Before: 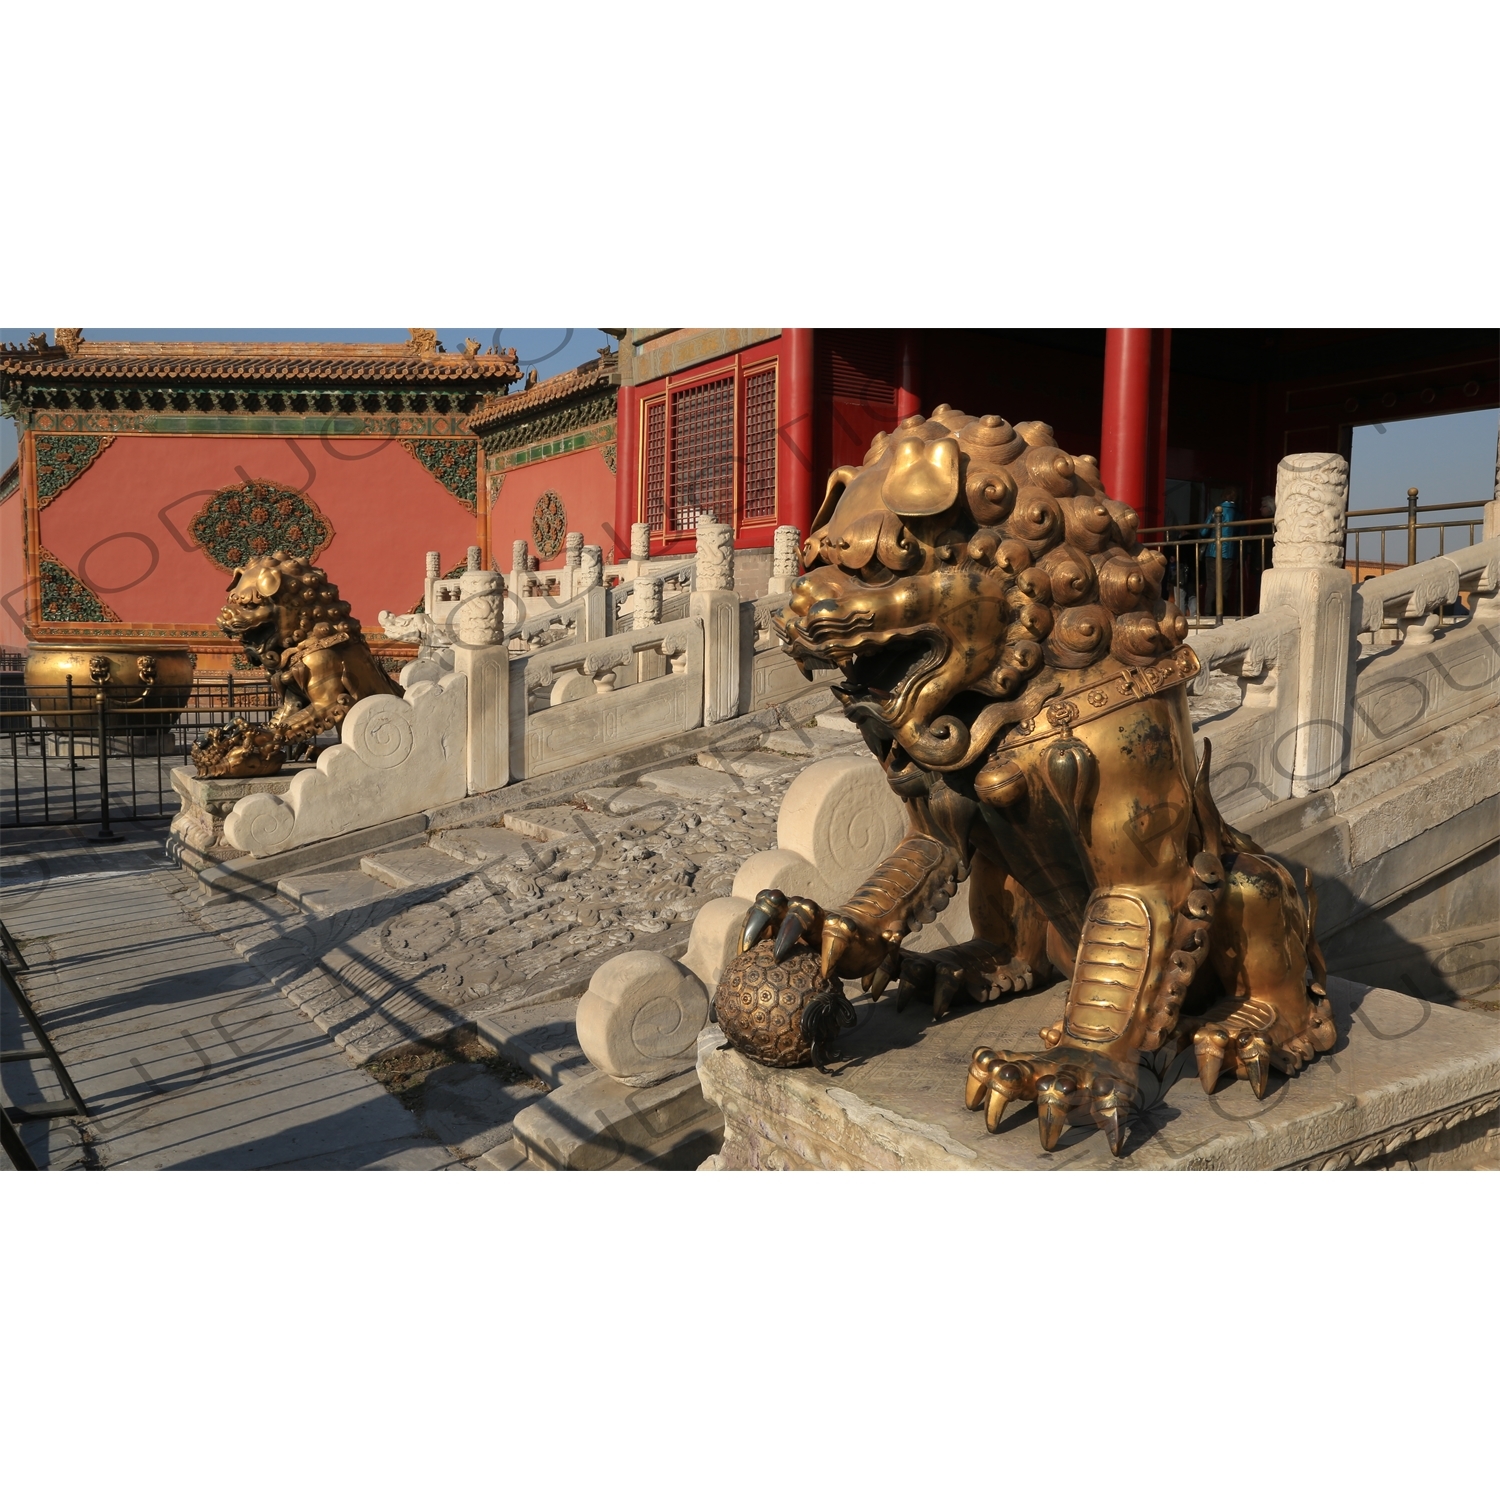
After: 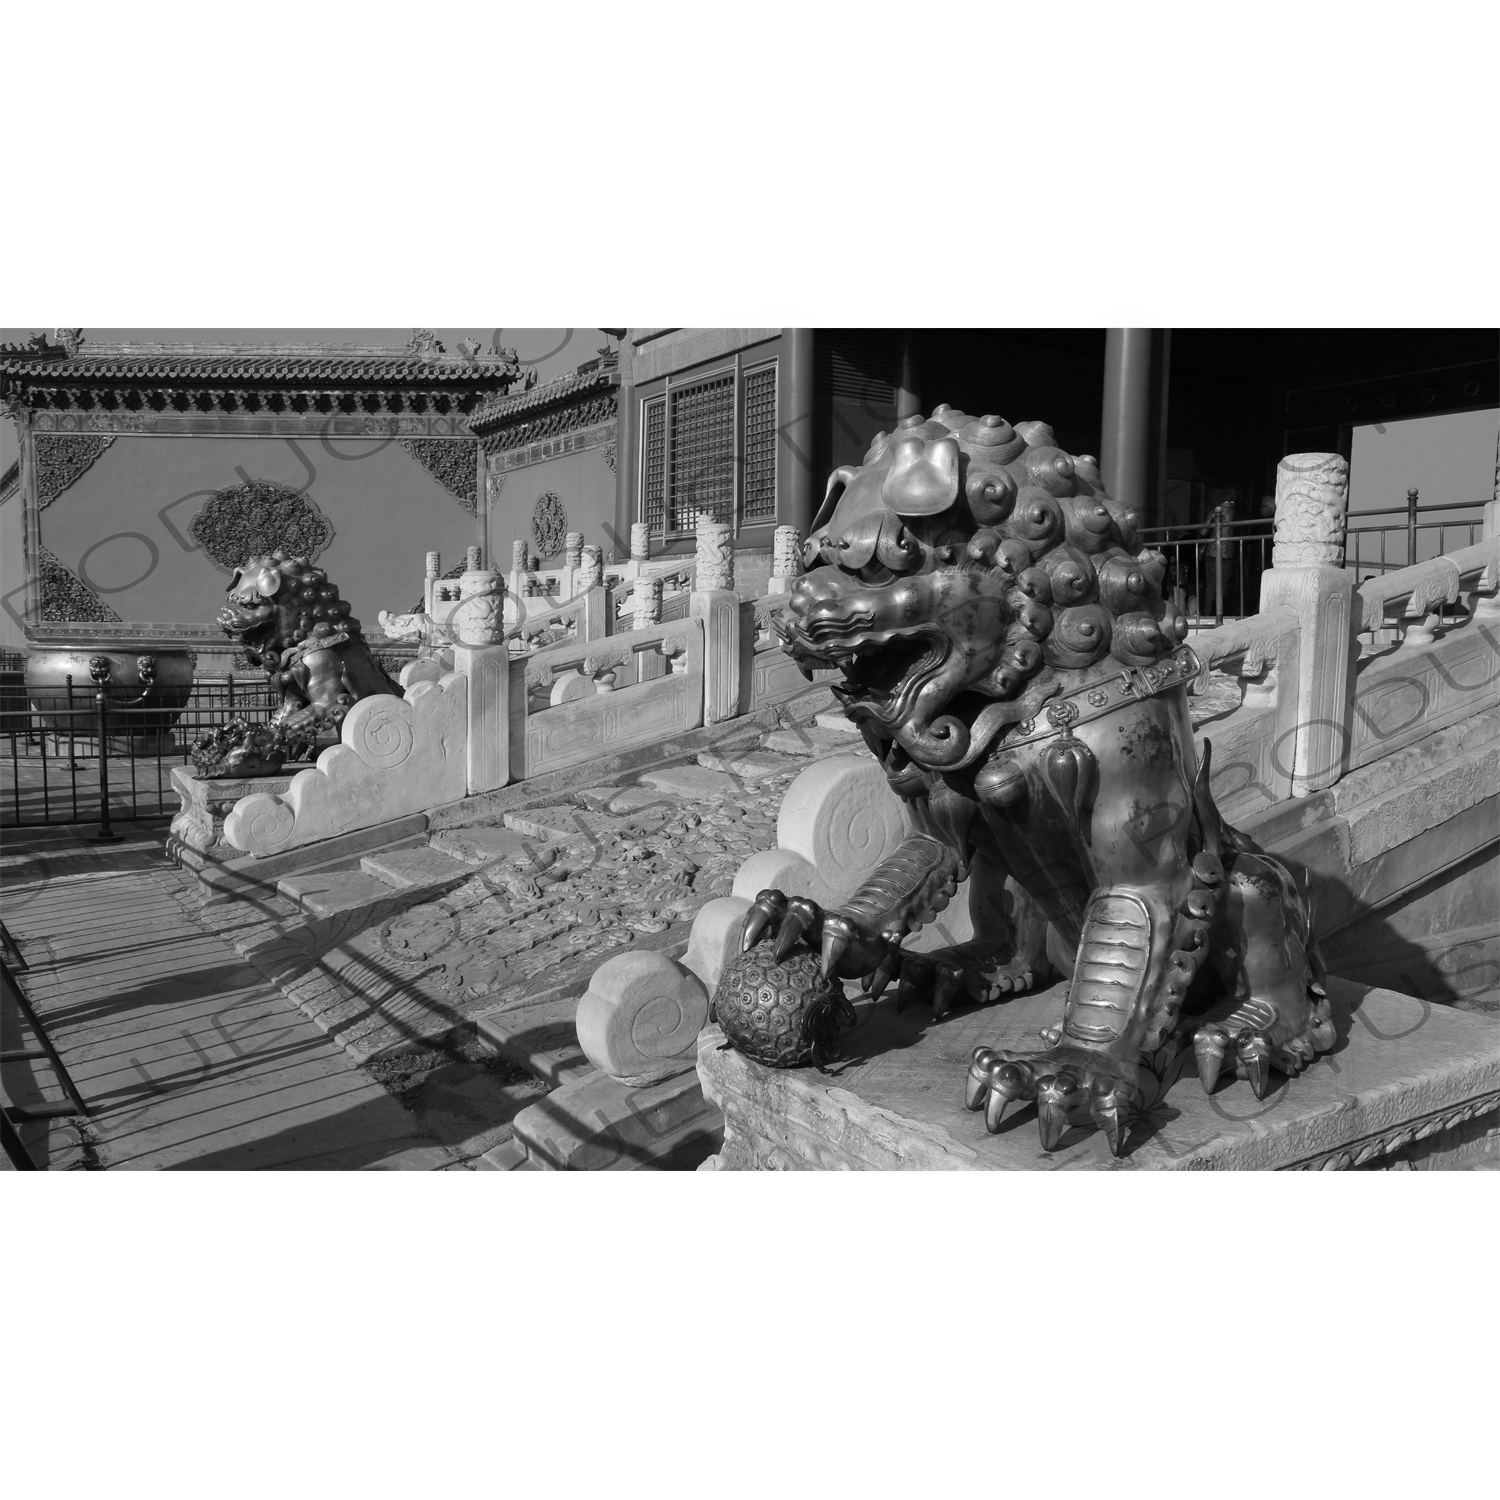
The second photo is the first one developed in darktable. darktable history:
monochrome: on, module defaults
white balance: red 1, blue 1
